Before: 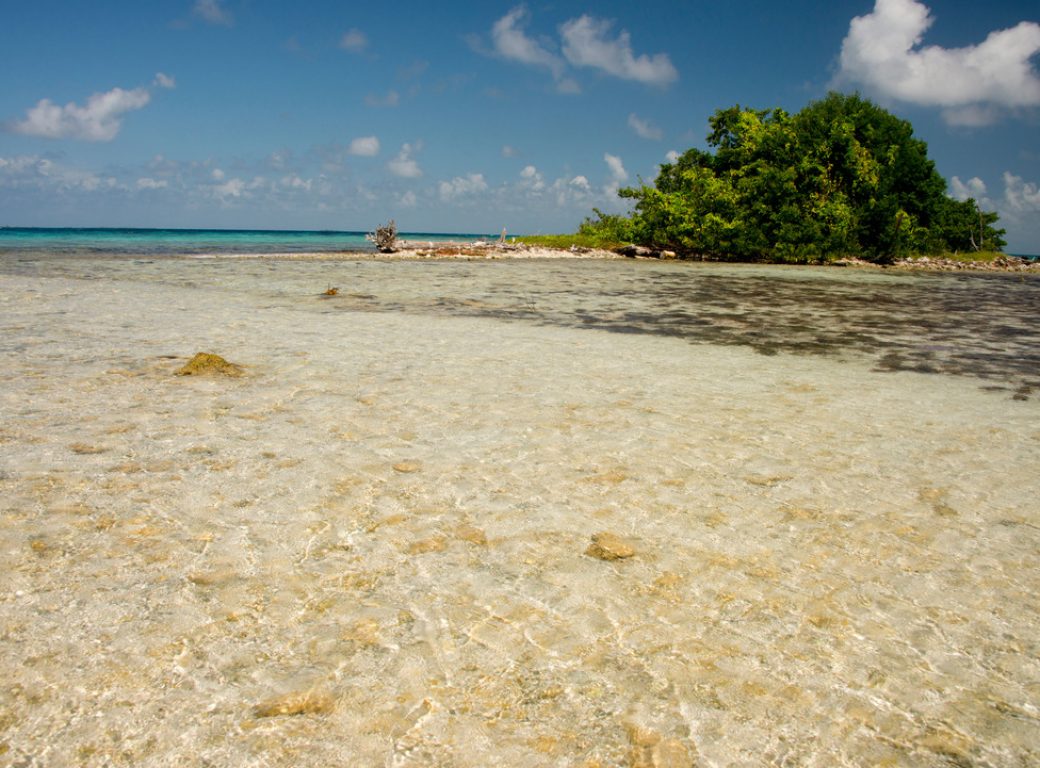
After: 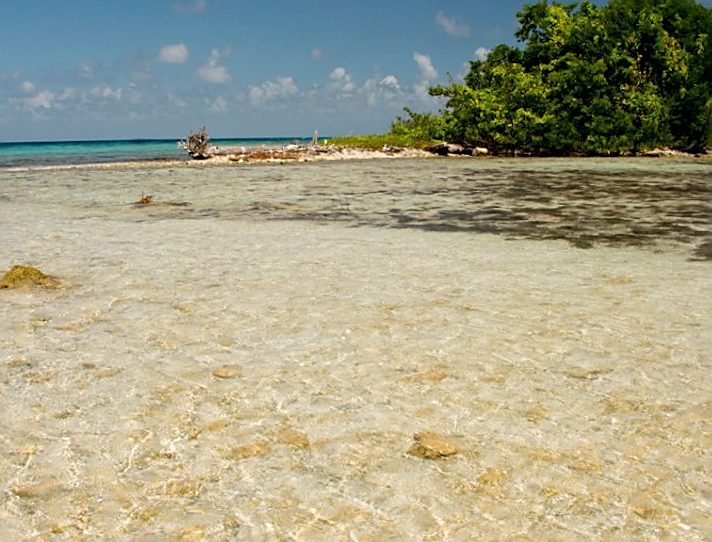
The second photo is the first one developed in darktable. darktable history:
crop and rotate: left 17.046%, top 10.659%, right 12.989%, bottom 14.553%
rotate and perspective: rotation -2°, crop left 0.022, crop right 0.978, crop top 0.049, crop bottom 0.951
sharpen: on, module defaults
